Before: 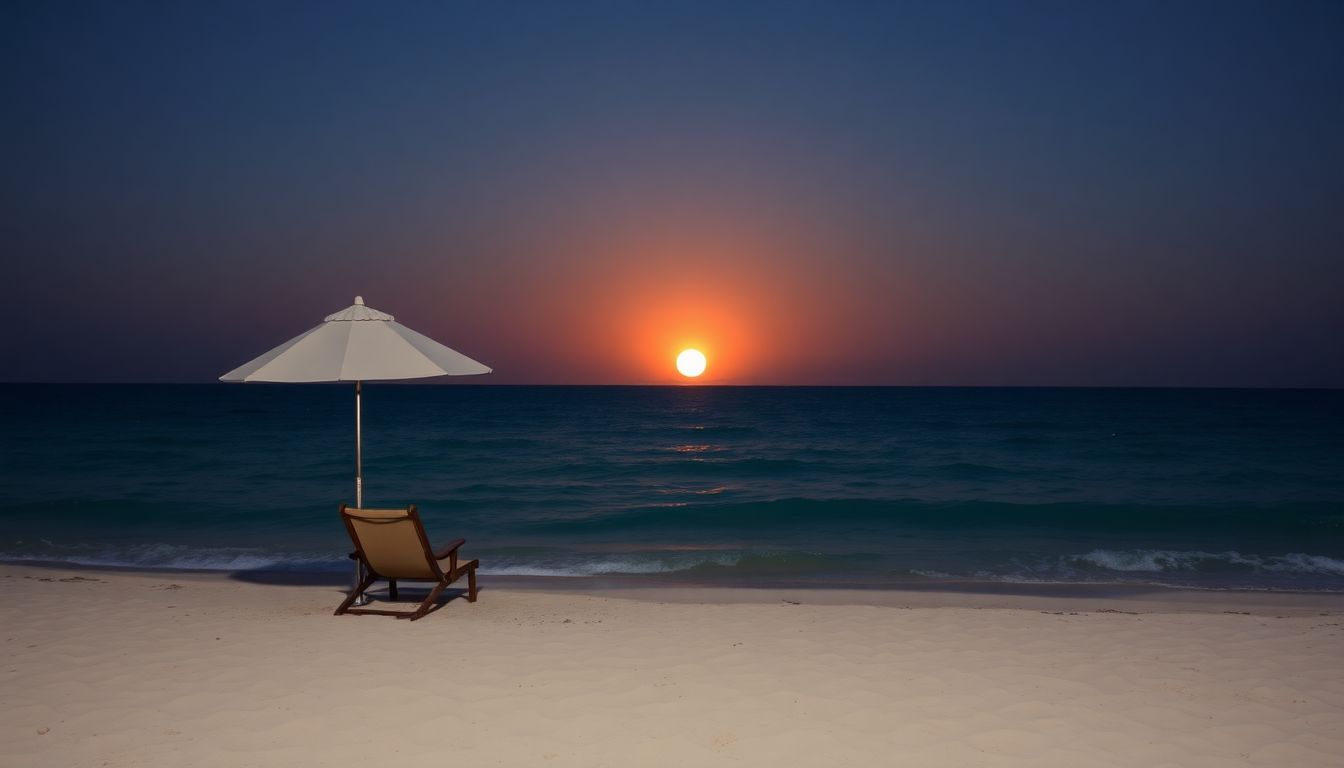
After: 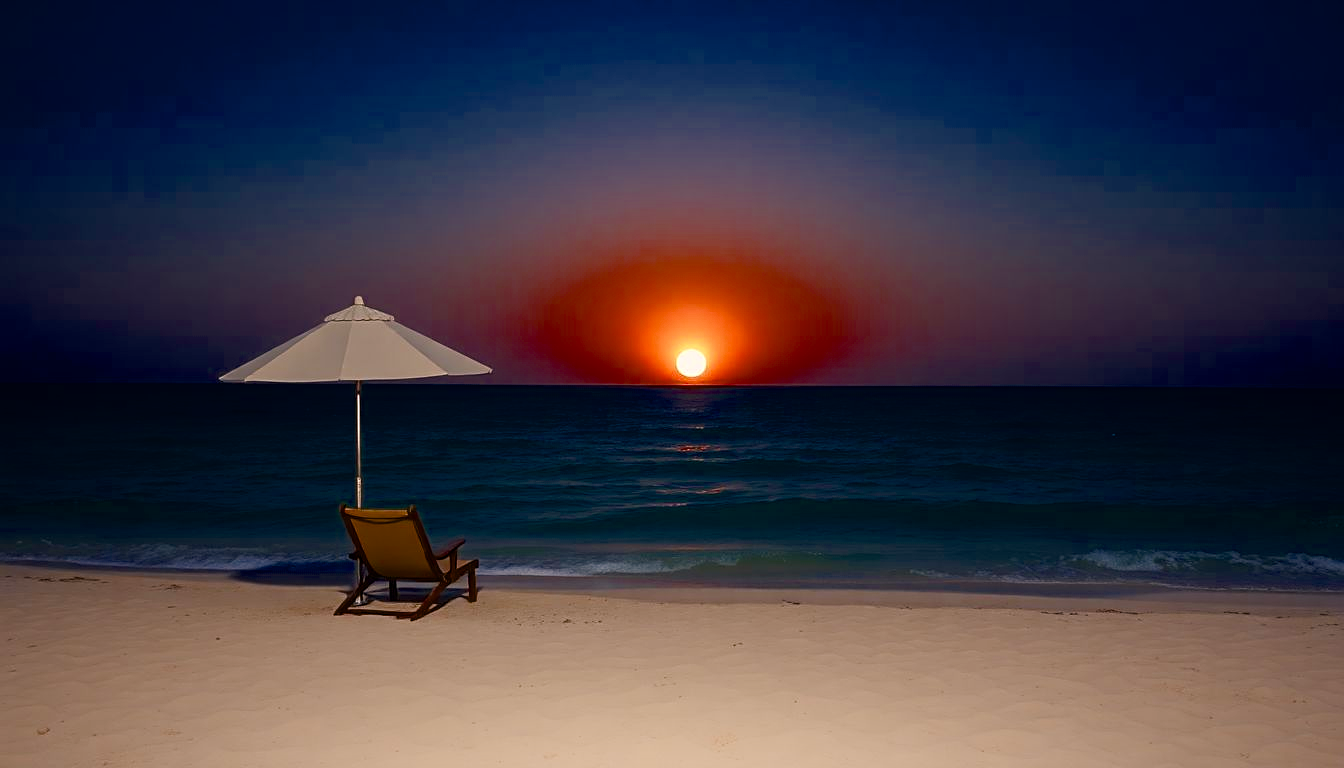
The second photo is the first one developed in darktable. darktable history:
color balance rgb: shadows lift › chroma 0.752%, shadows lift › hue 112.35°, highlights gain › chroma 3.341%, highlights gain › hue 55.5°, perceptual saturation grading › global saturation -0.155%, perceptual saturation grading › highlights -17.366%, perceptual saturation grading › mid-tones 33.61%, perceptual saturation grading › shadows 50.521%, global vibrance 16.617%, saturation formula JzAzBz (2021)
sharpen: on, module defaults
shadows and highlights: shadows -20.89, highlights 99.08, soften with gaussian
